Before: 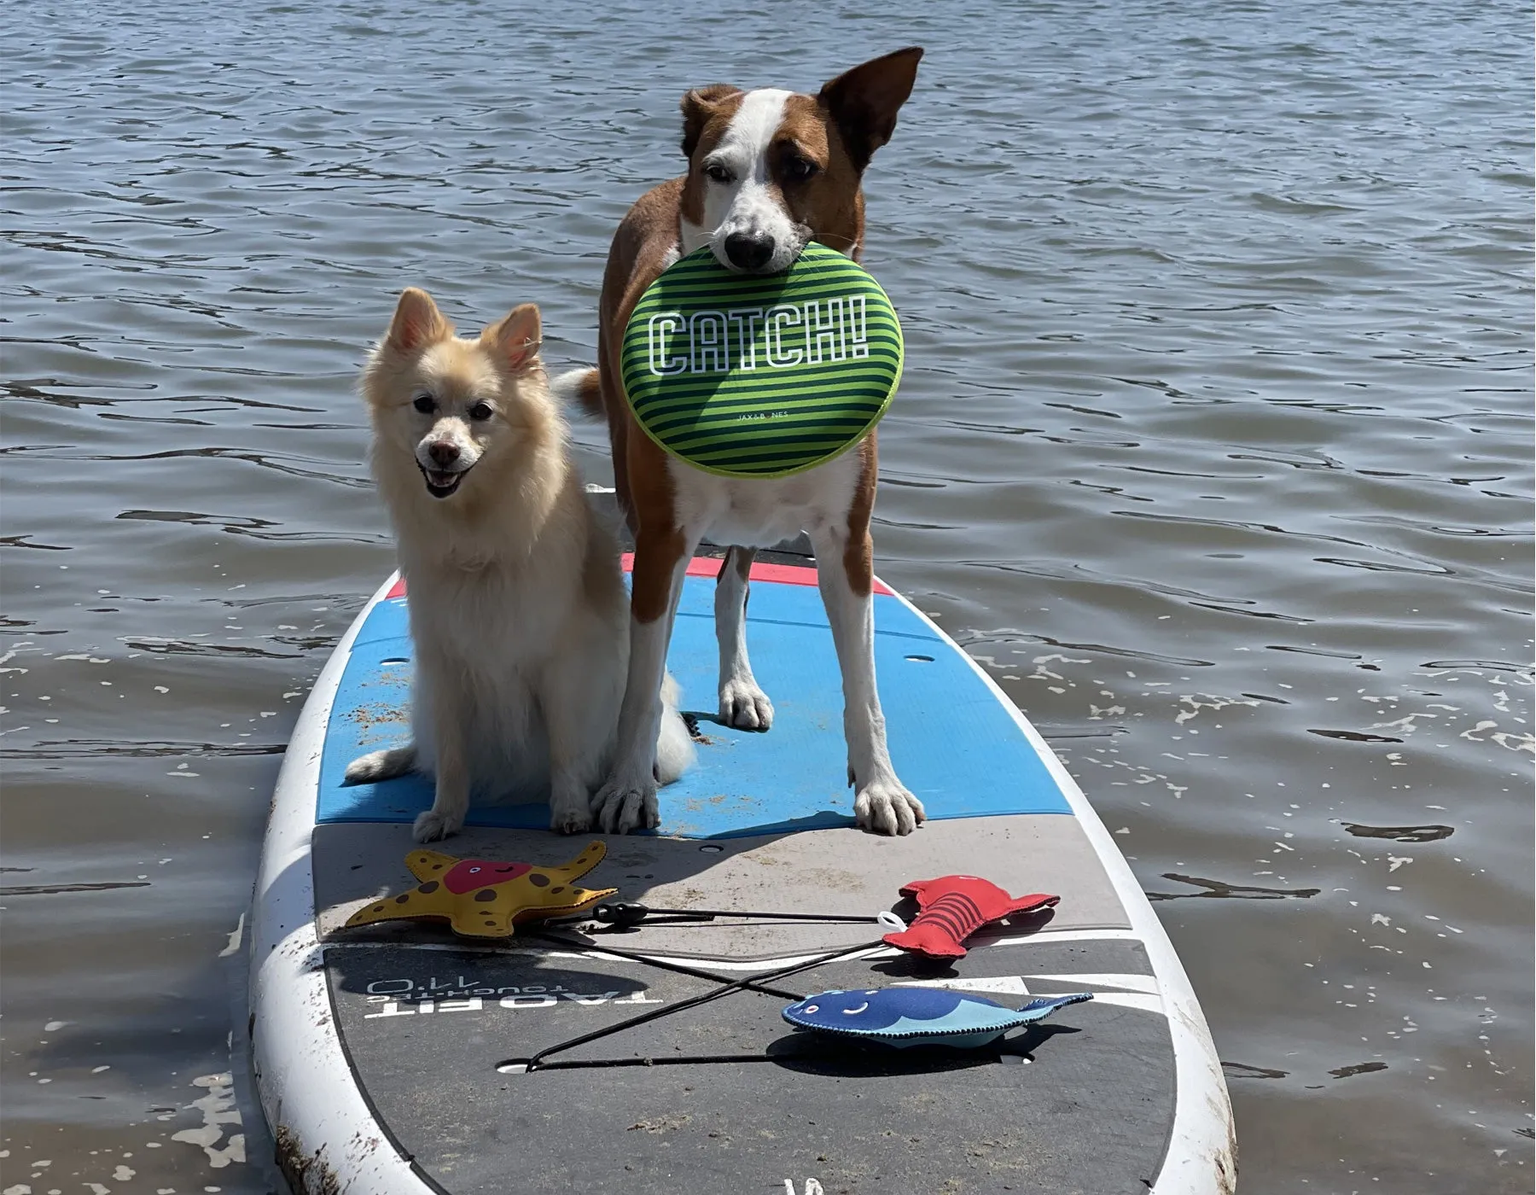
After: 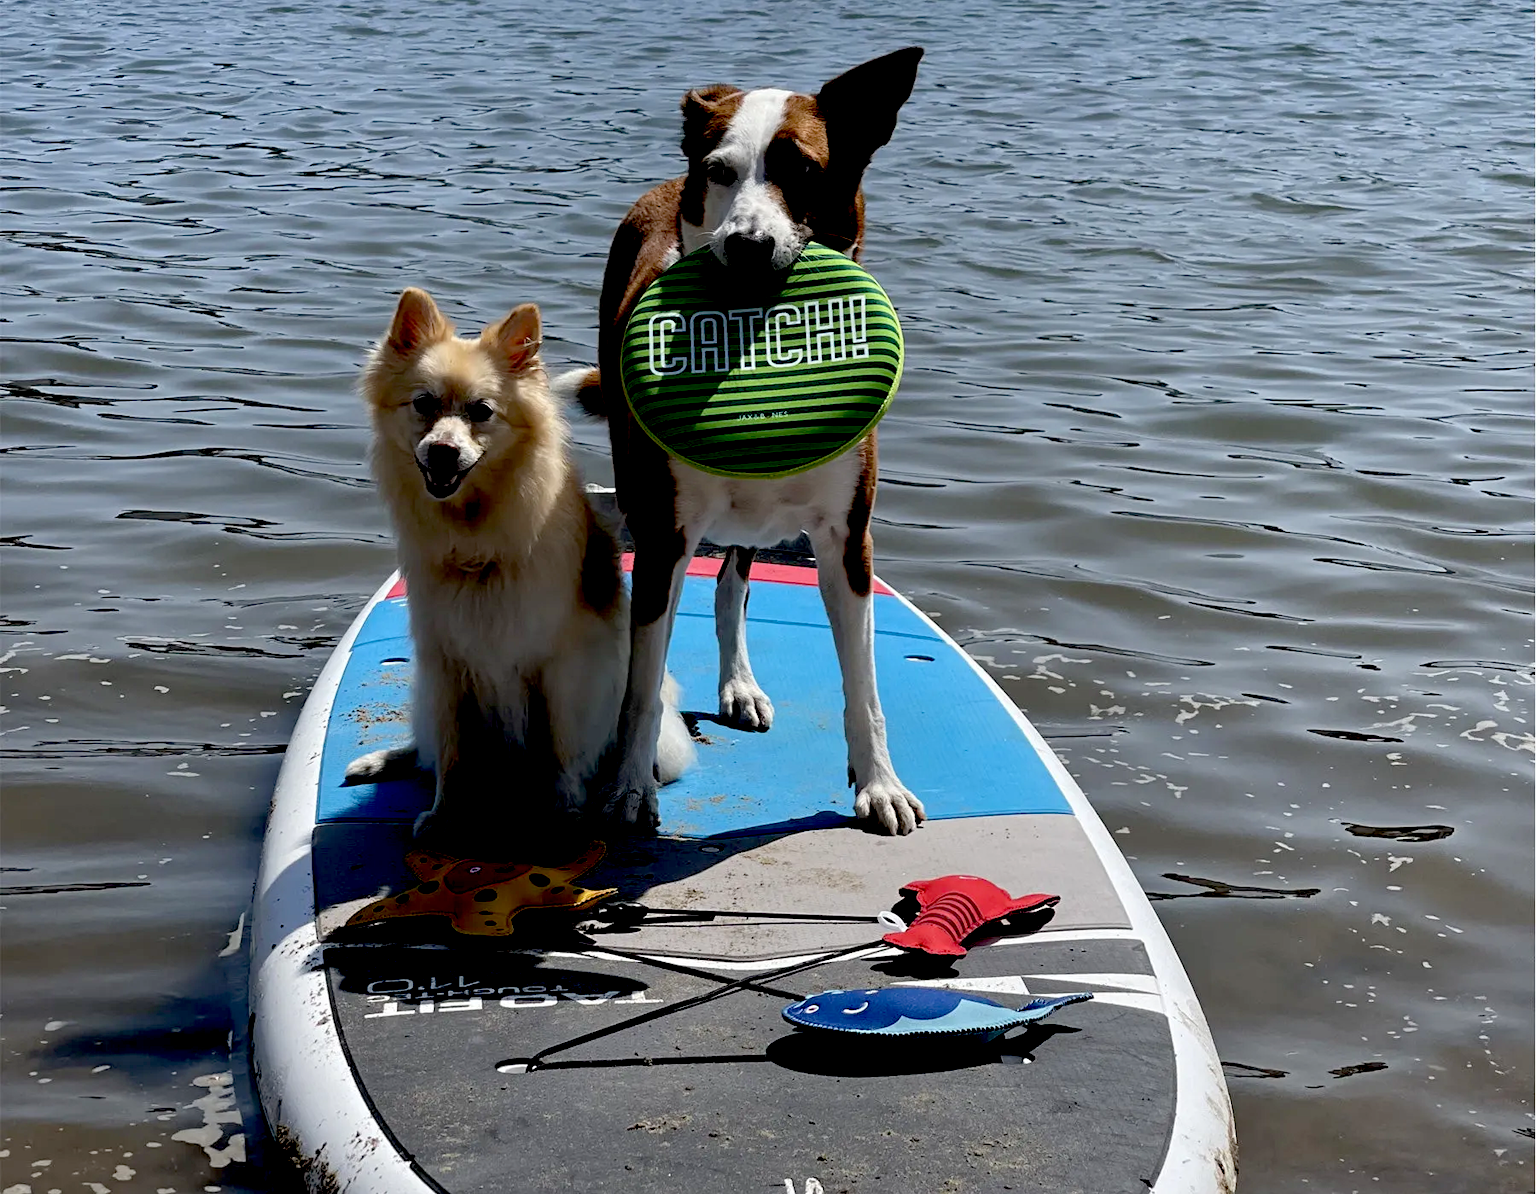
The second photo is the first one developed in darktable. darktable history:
exposure: black level correction 0.048, exposure 0.013 EV, compensate highlight preservation false
